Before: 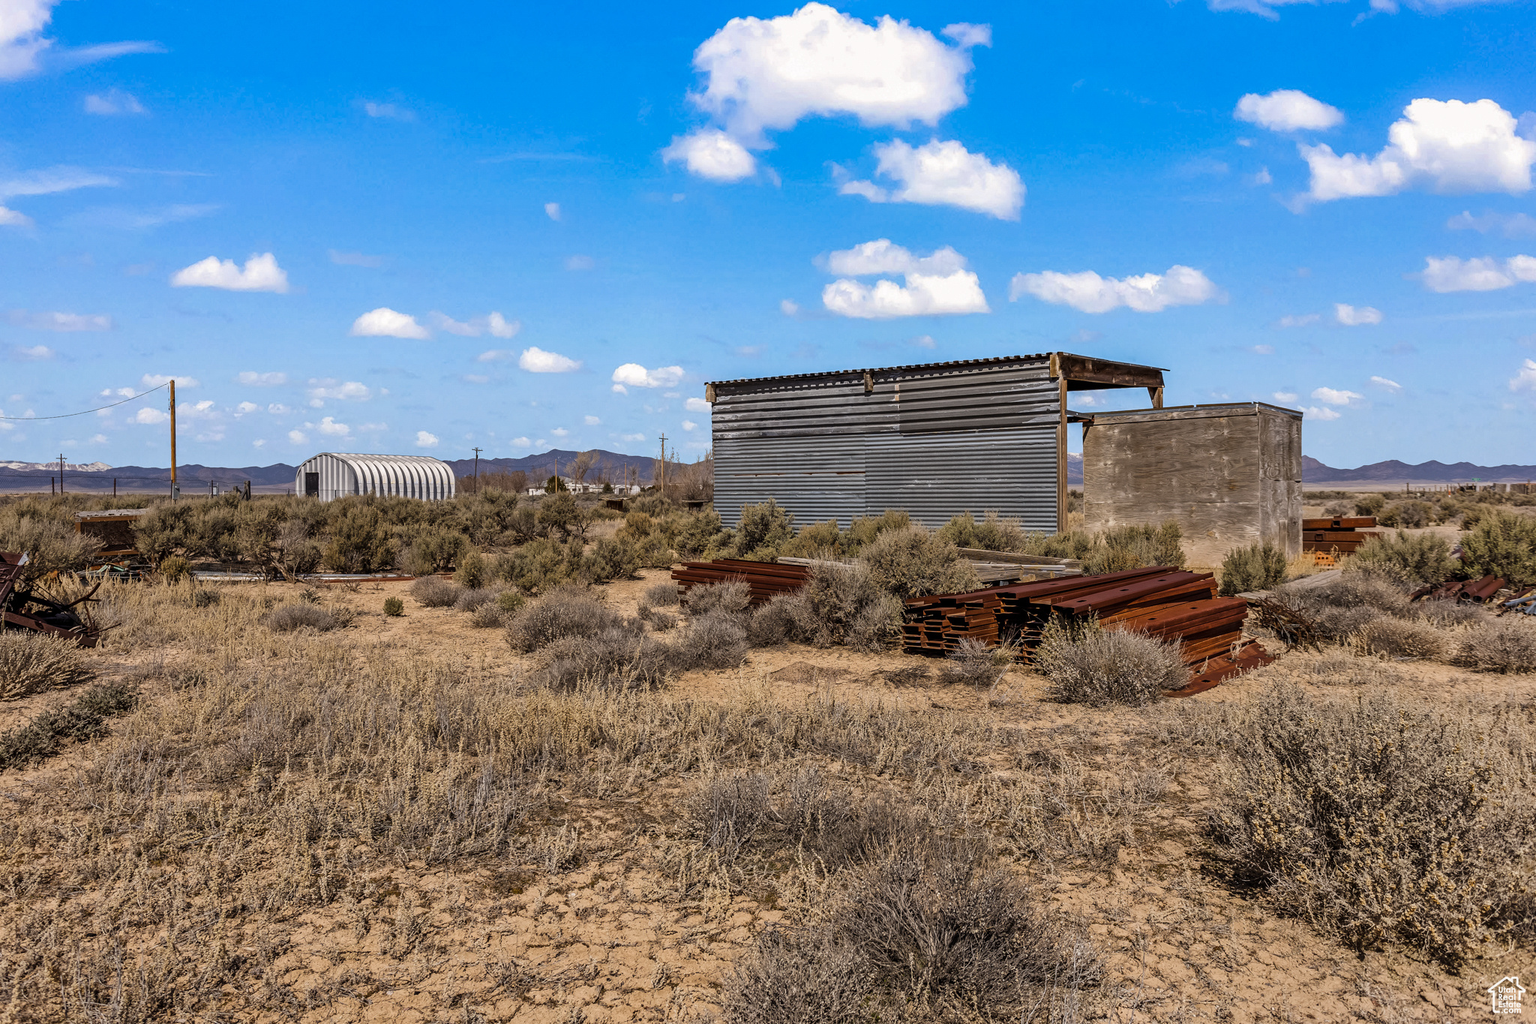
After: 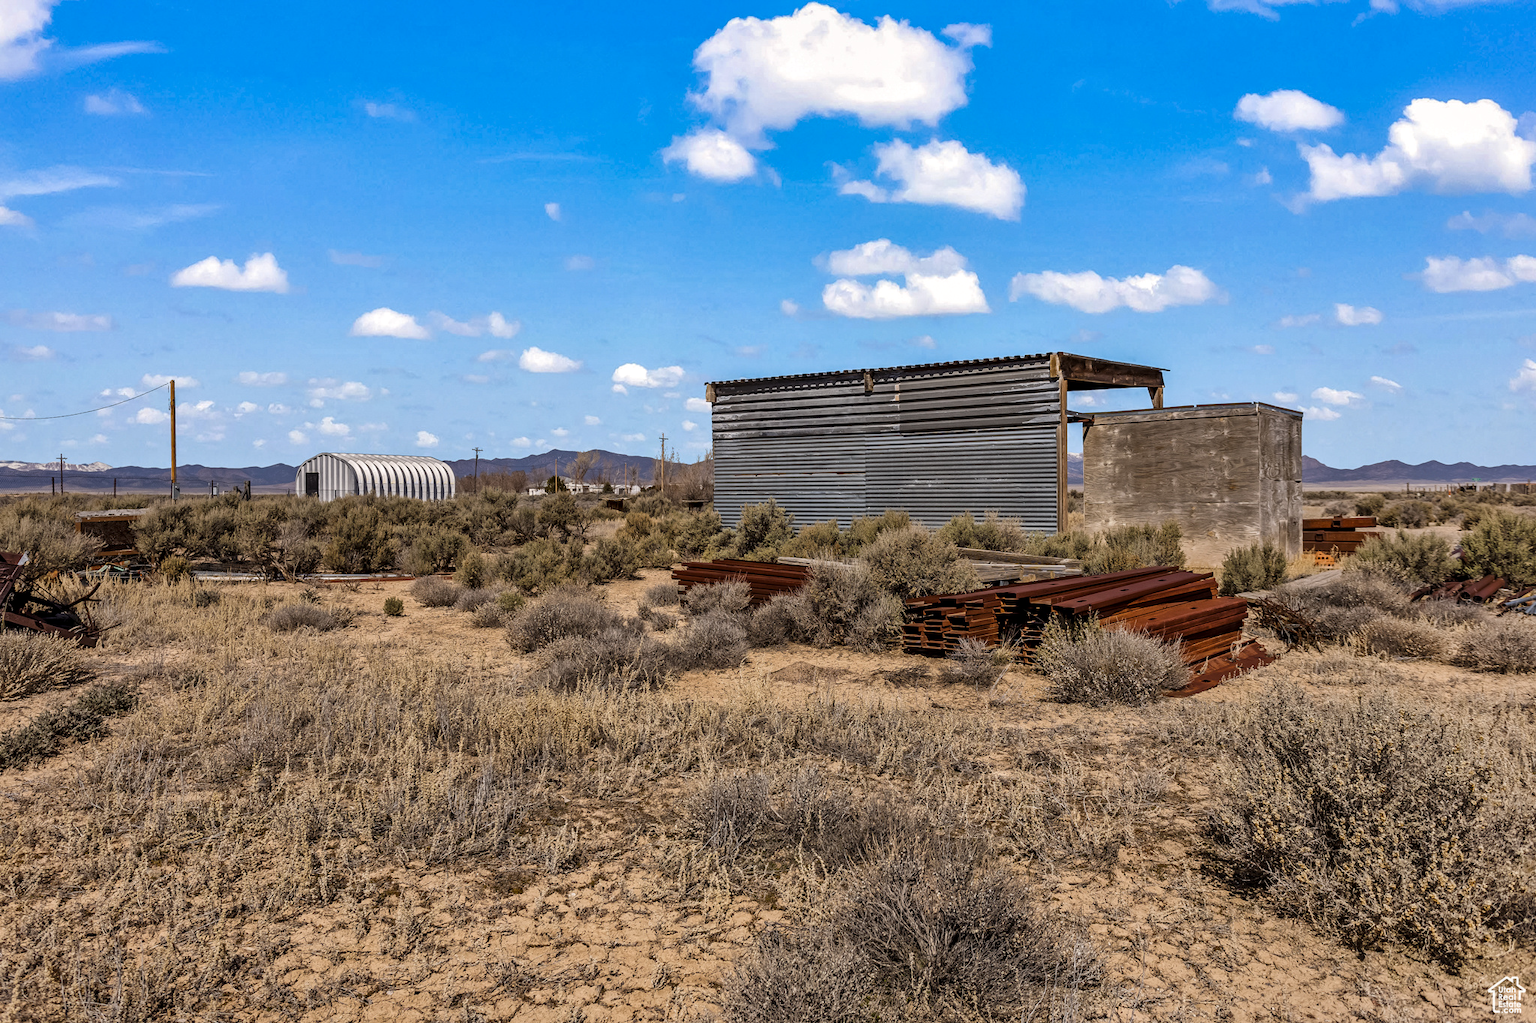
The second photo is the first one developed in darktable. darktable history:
local contrast: mode bilateral grid, contrast 20, coarseness 50, detail 120%, midtone range 0.2
tone equalizer: on, module defaults
